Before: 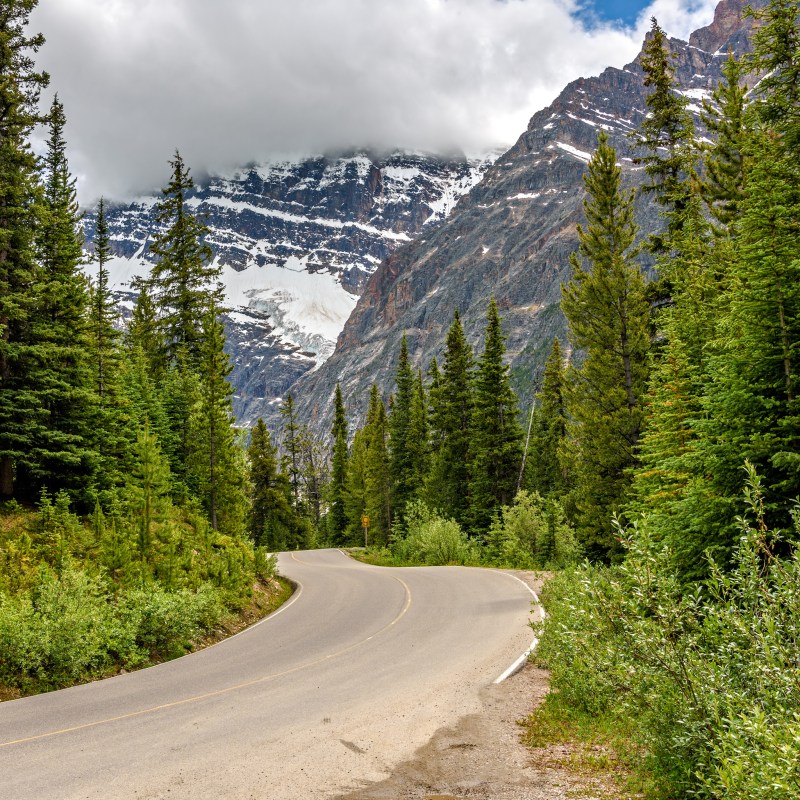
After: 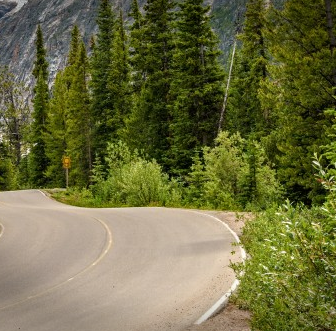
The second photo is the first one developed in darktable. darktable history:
vignetting: fall-off start 99.36%, saturation 0.001, width/height ratio 1.303, dithering 16-bit output
crop: left 37.457%, top 44.99%, right 20.52%, bottom 13.609%
